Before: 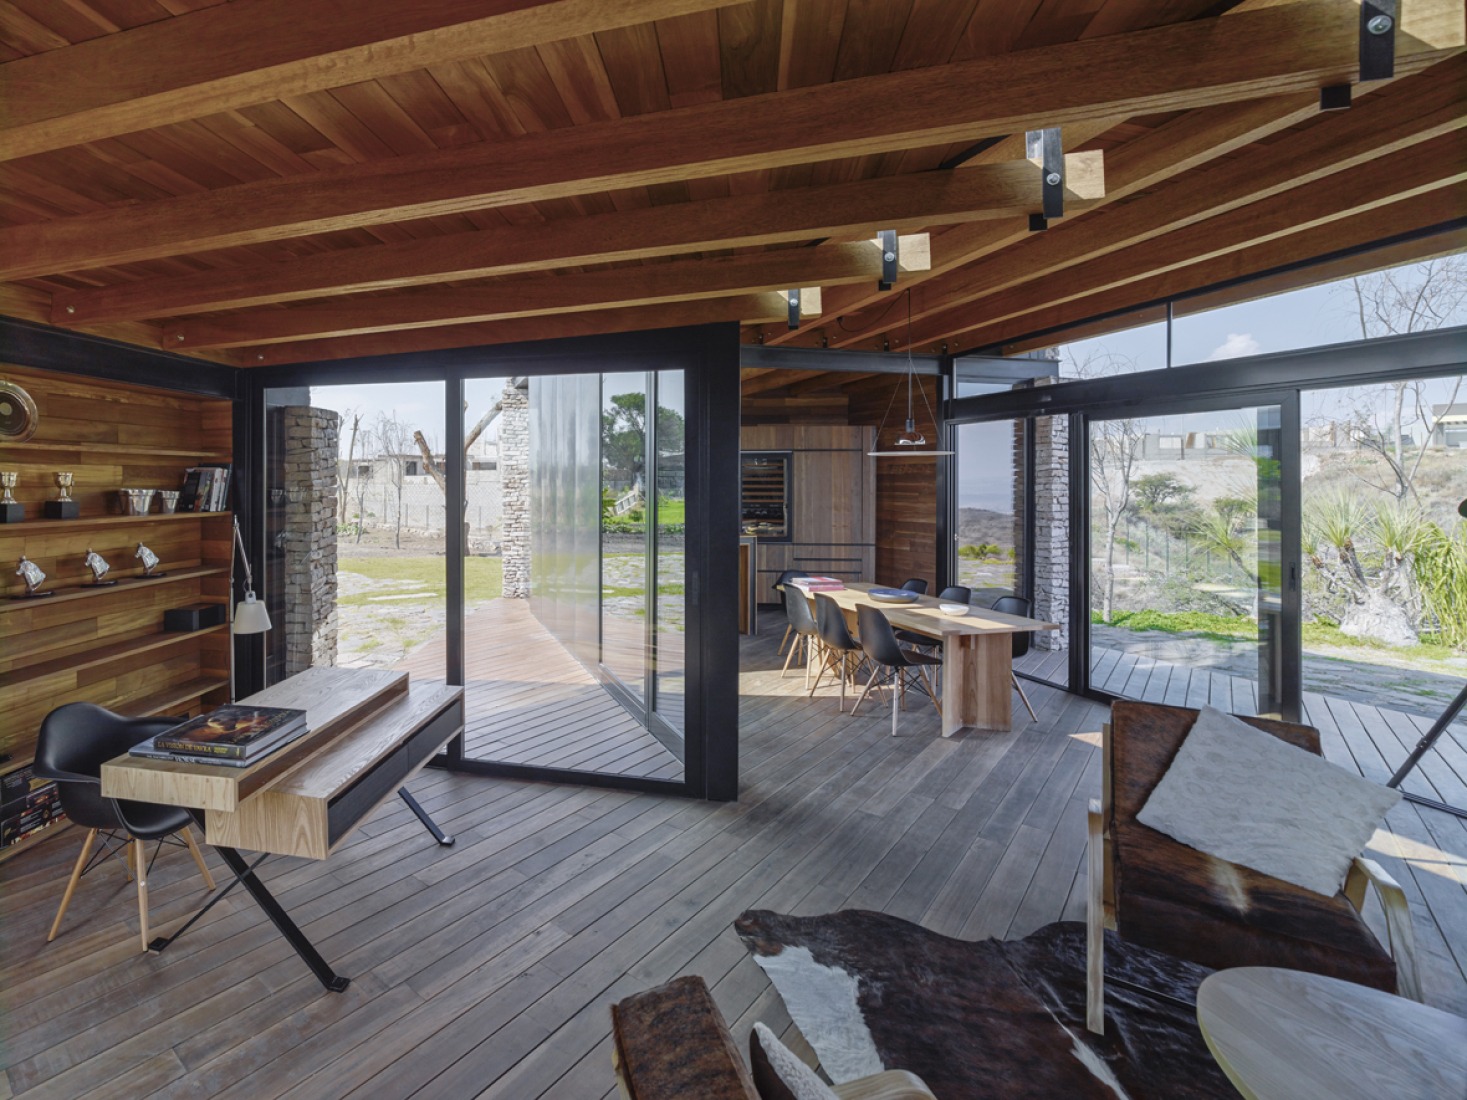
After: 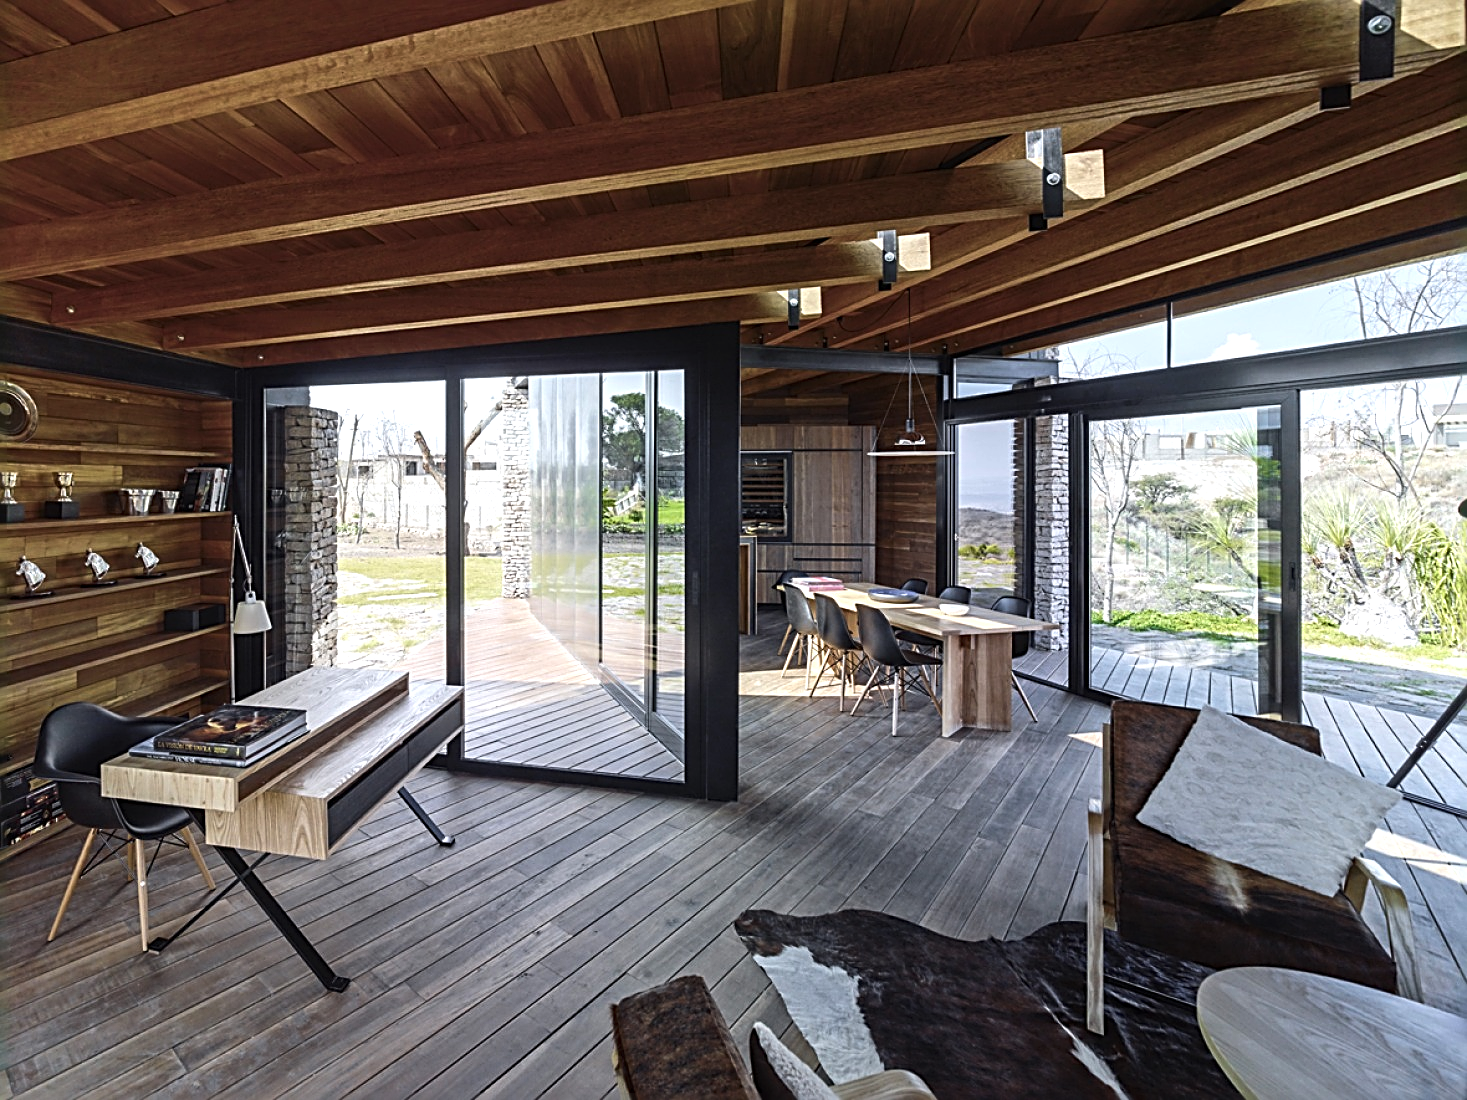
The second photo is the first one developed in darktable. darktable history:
sharpen: radius 2.584, amount 0.688
tone equalizer: -8 EV -0.75 EV, -7 EV -0.7 EV, -6 EV -0.6 EV, -5 EV -0.4 EV, -3 EV 0.4 EV, -2 EV 0.6 EV, -1 EV 0.7 EV, +0 EV 0.75 EV, edges refinement/feathering 500, mask exposure compensation -1.57 EV, preserve details no
